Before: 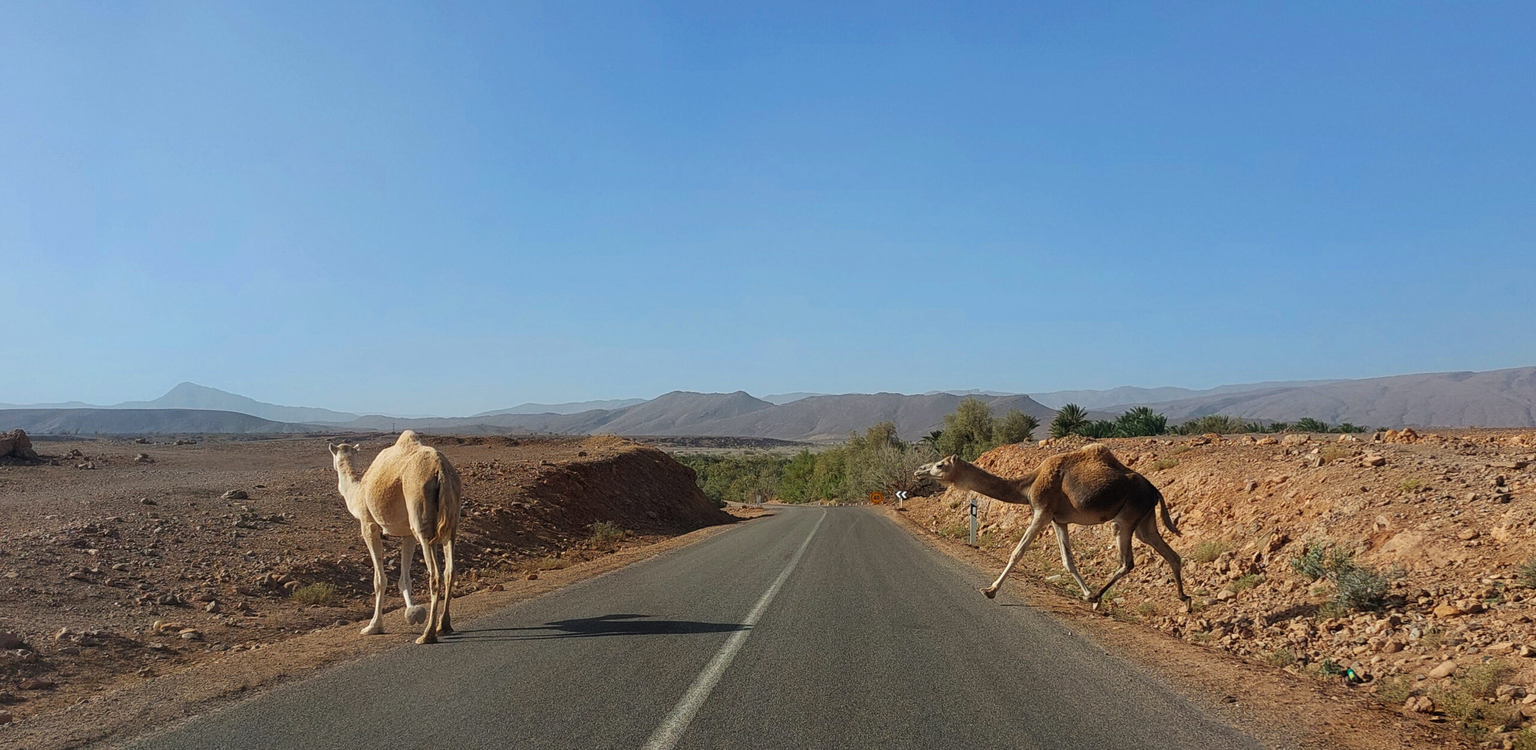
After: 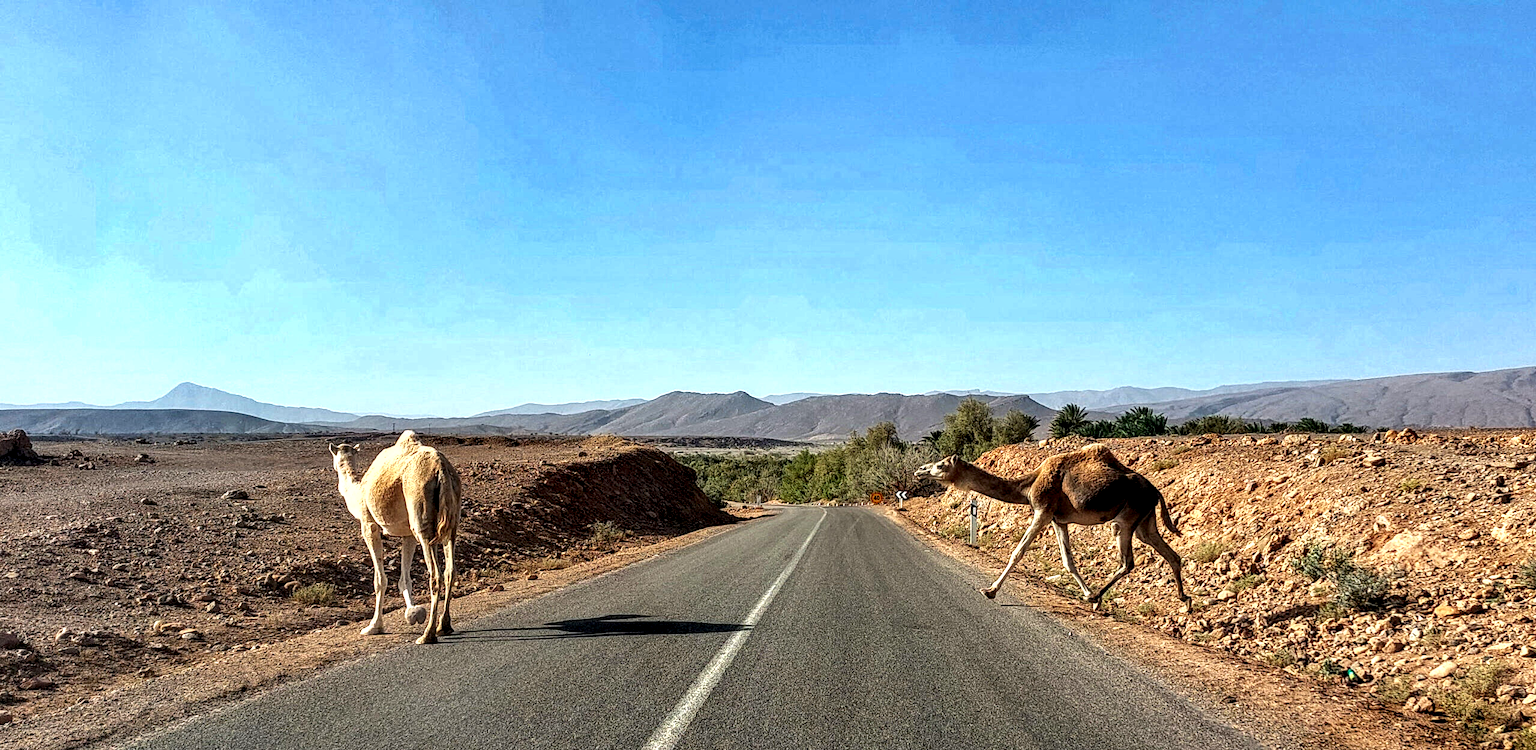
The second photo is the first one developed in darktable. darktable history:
local contrast: highlights 17%, detail 186%
levels: black 0.081%, levels [0, 0.394, 0.787]
shadows and highlights: shadows 58.15, soften with gaussian
